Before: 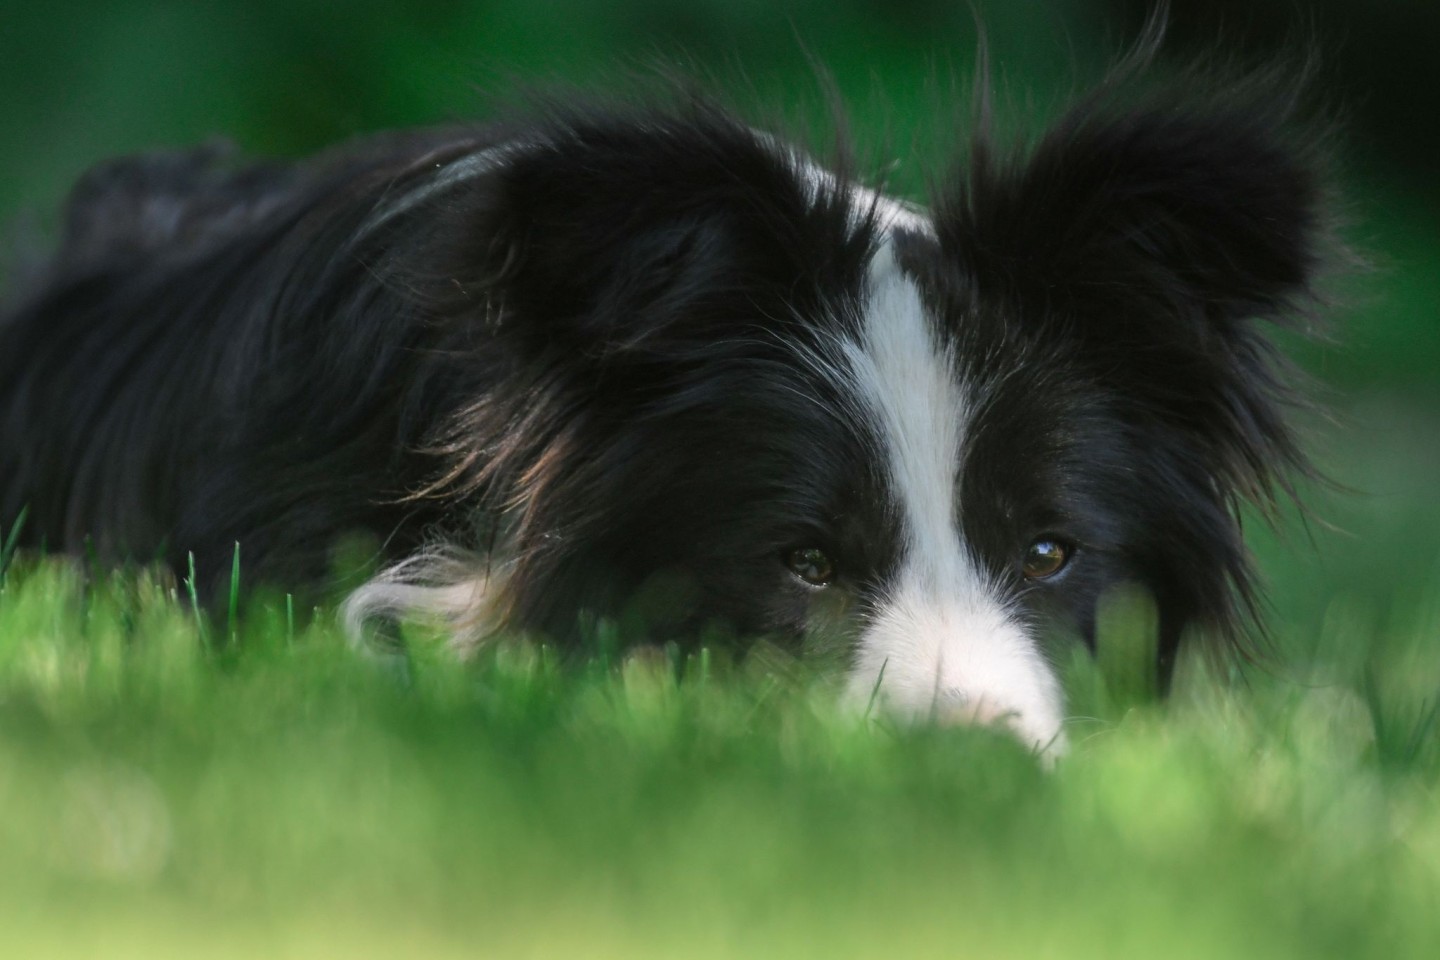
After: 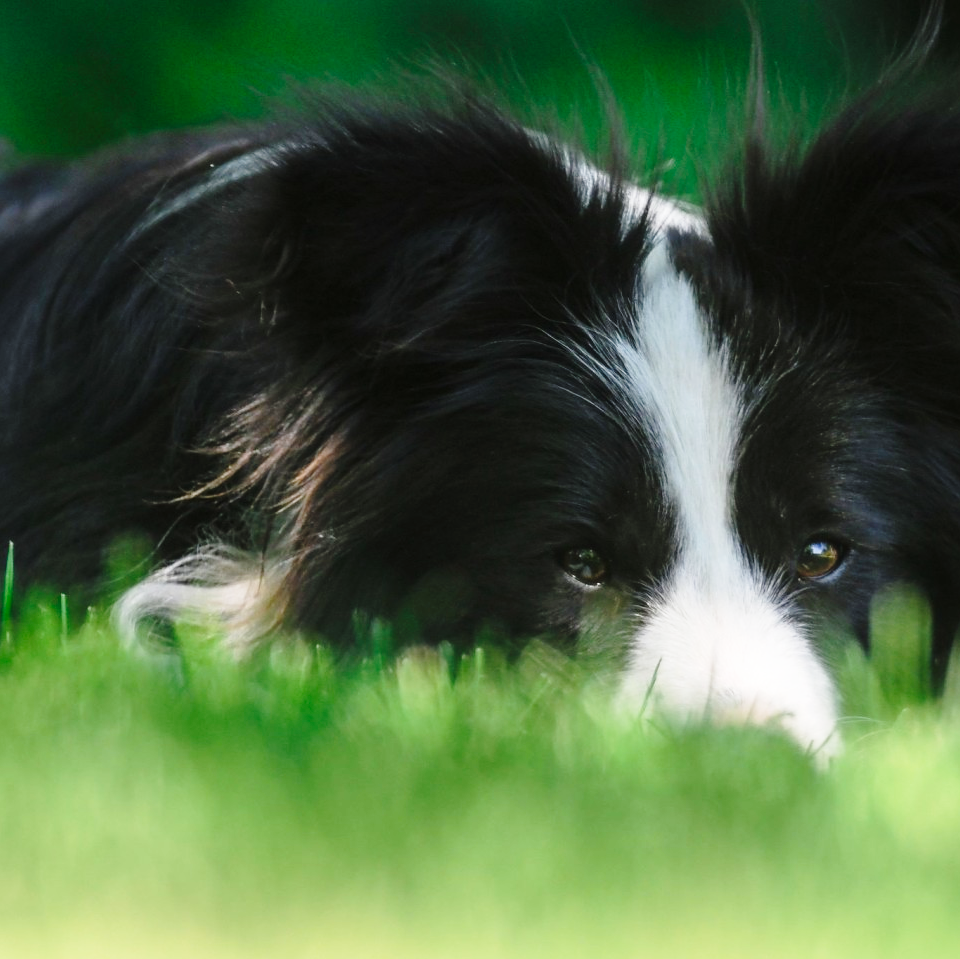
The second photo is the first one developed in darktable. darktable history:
crop and rotate: left 15.754%, right 17.579%
base curve: curves: ch0 [(0, 0) (0.028, 0.03) (0.121, 0.232) (0.46, 0.748) (0.859, 0.968) (1, 1)], preserve colors none
